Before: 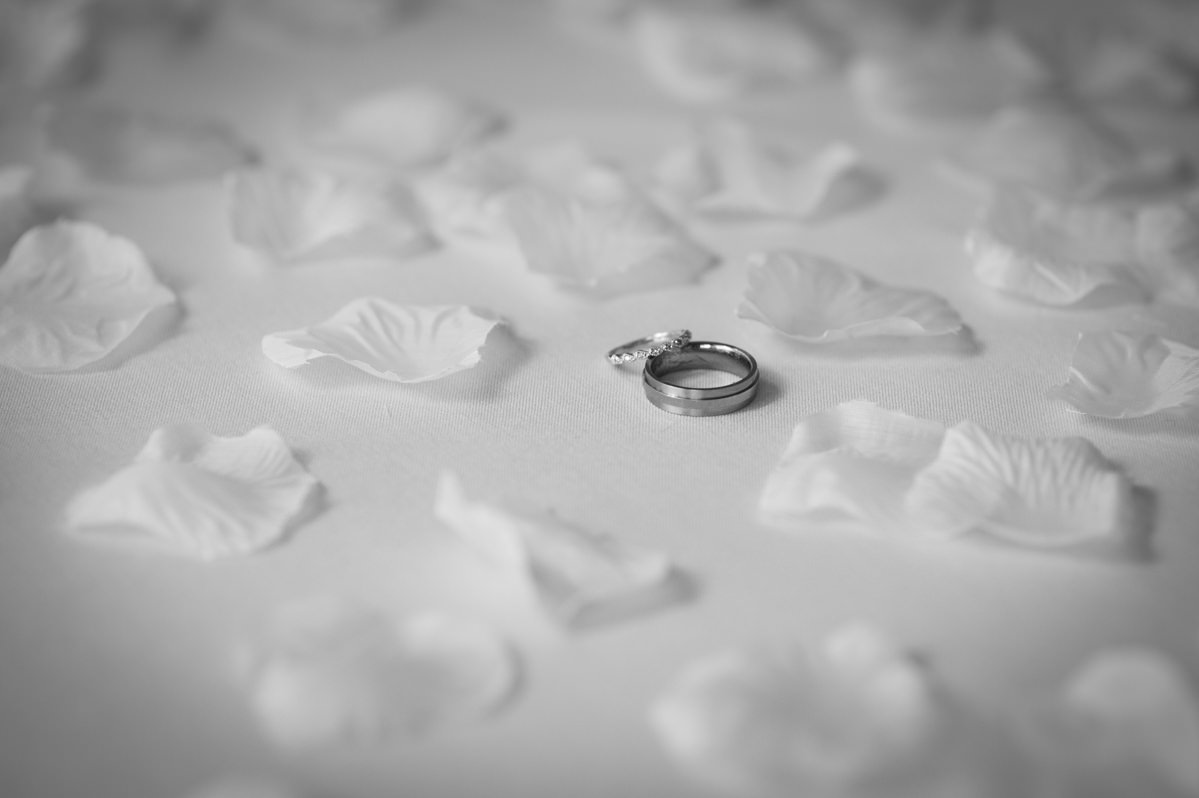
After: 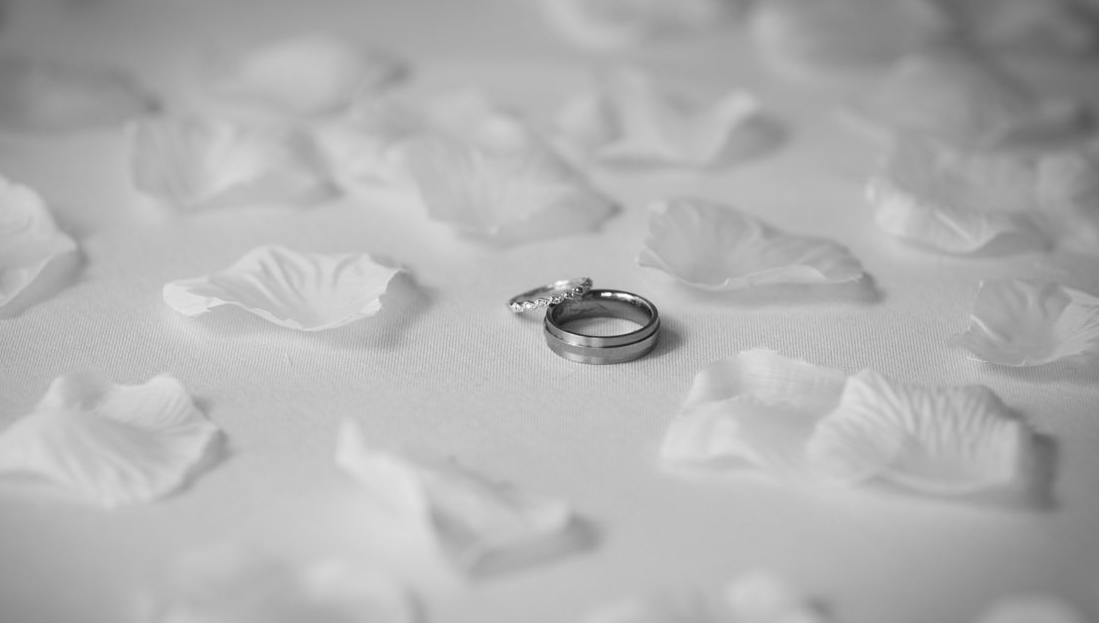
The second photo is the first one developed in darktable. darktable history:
crop: left 8.316%, top 6.612%, bottom 15.236%
